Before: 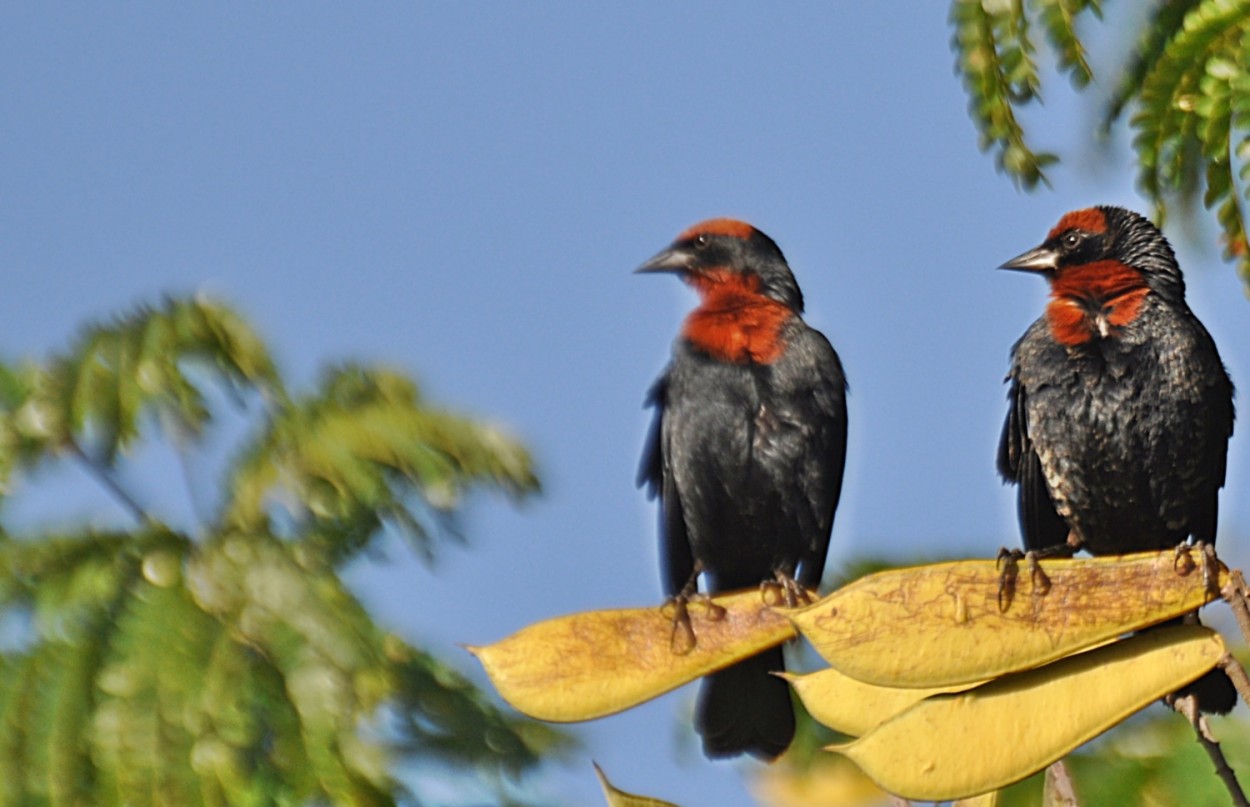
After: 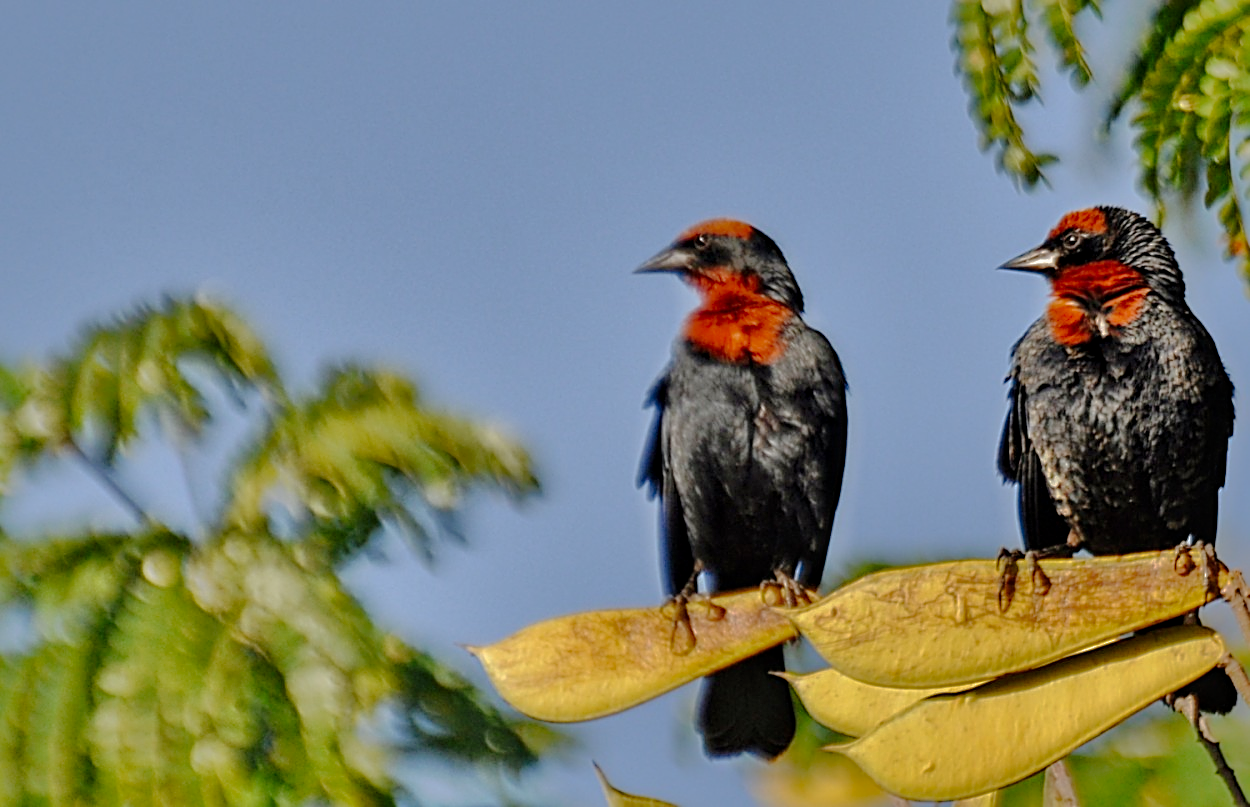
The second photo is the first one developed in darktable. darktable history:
local contrast: on, module defaults
sharpen: on, module defaults
shadows and highlights: shadows 25.28, highlights -70.69
tone curve: curves: ch0 [(0, 0) (0.004, 0) (0.133, 0.076) (0.325, 0.362) (0.879, 0.885) (1, 1)], preserve colors none
